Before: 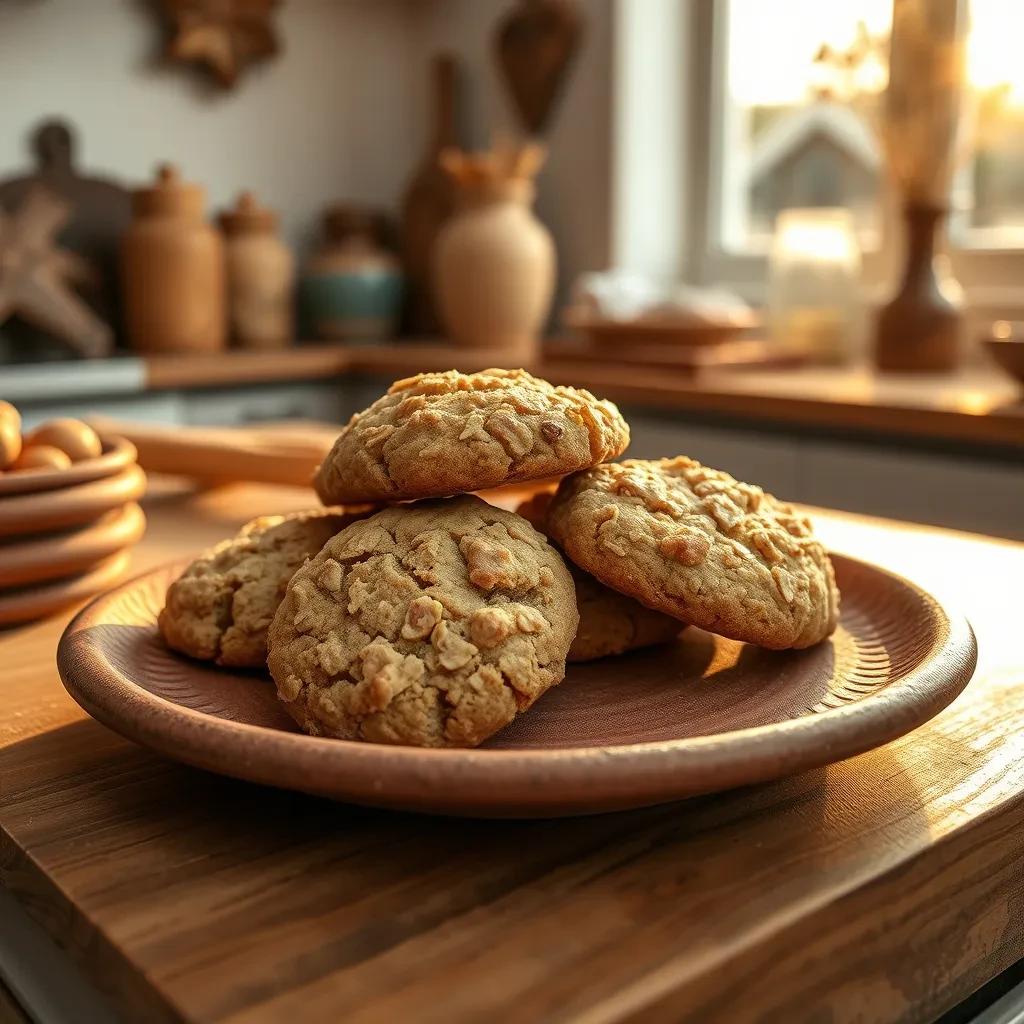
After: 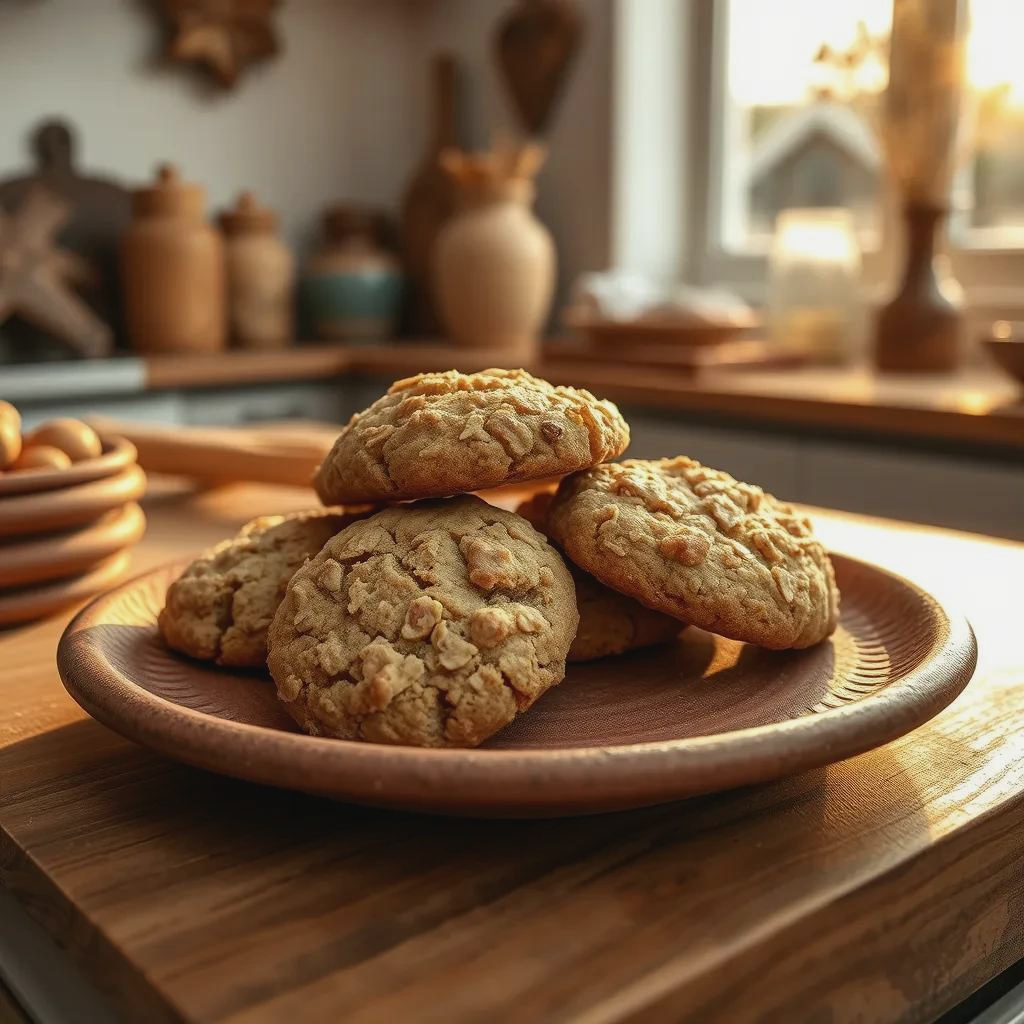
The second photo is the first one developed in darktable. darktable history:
color balance: on, module defaults
contrast brightness saturation: contrast -0.08, brightness -0.04, saturation -0.11
